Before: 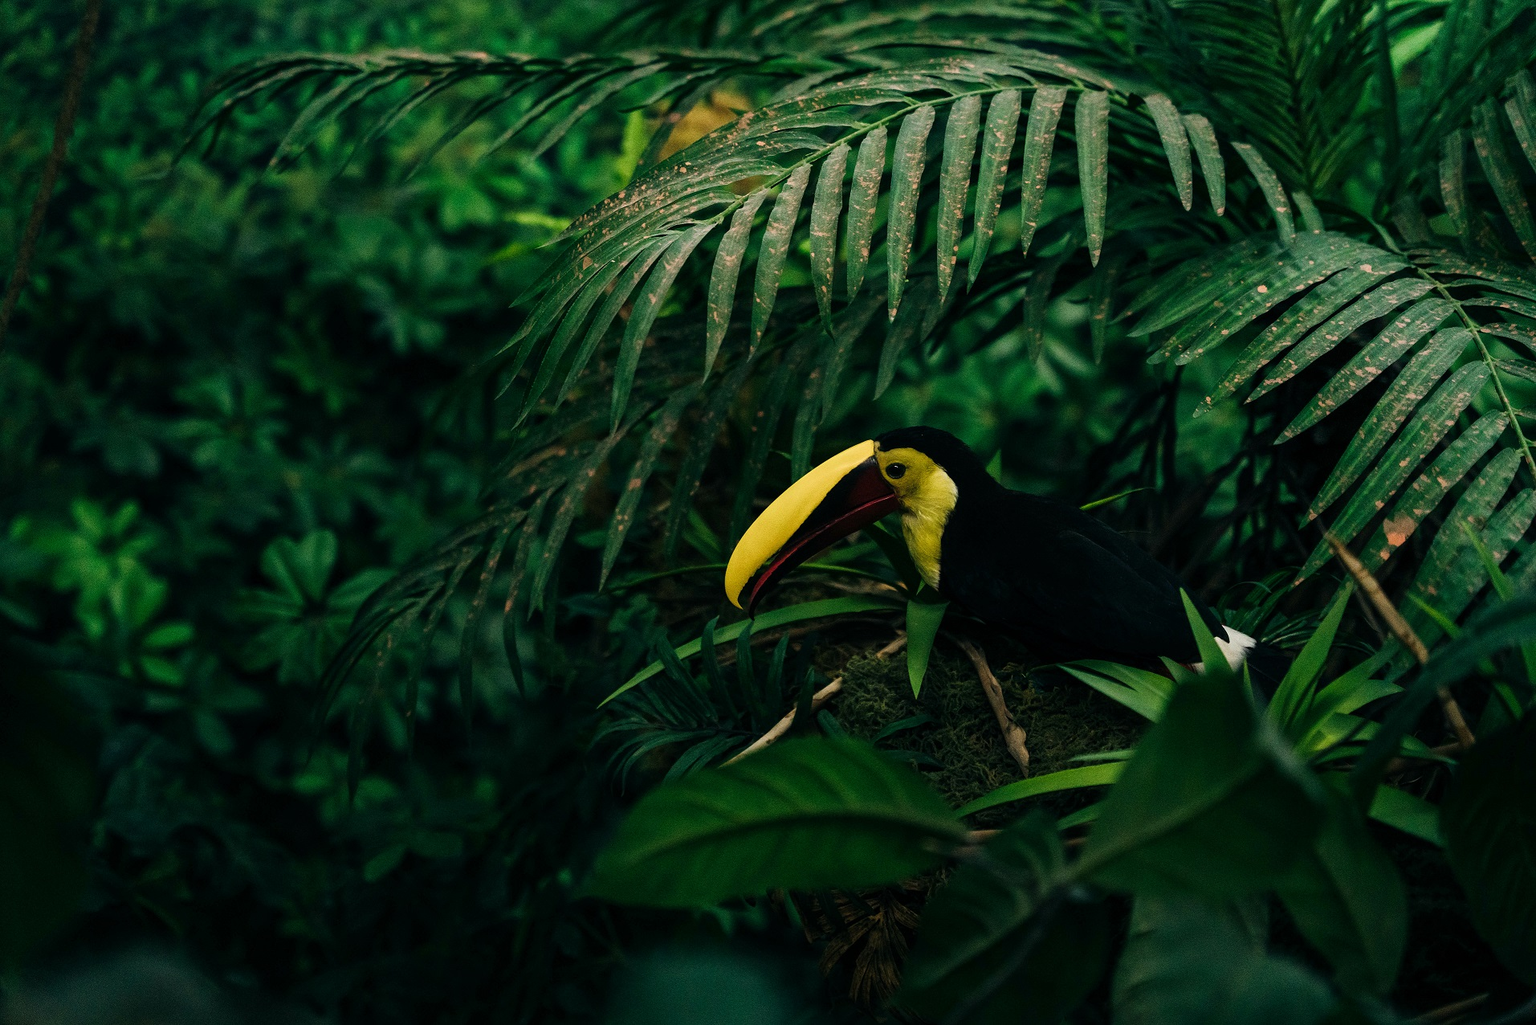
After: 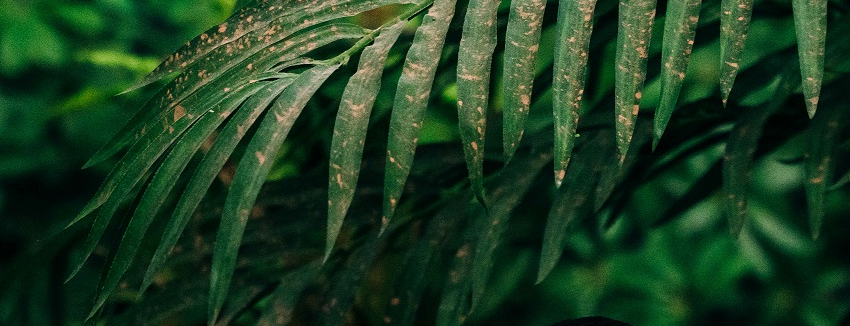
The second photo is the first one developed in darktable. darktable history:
crop: left 28.858%, top 16.841%, right 26.665%, bottom 57.548%
